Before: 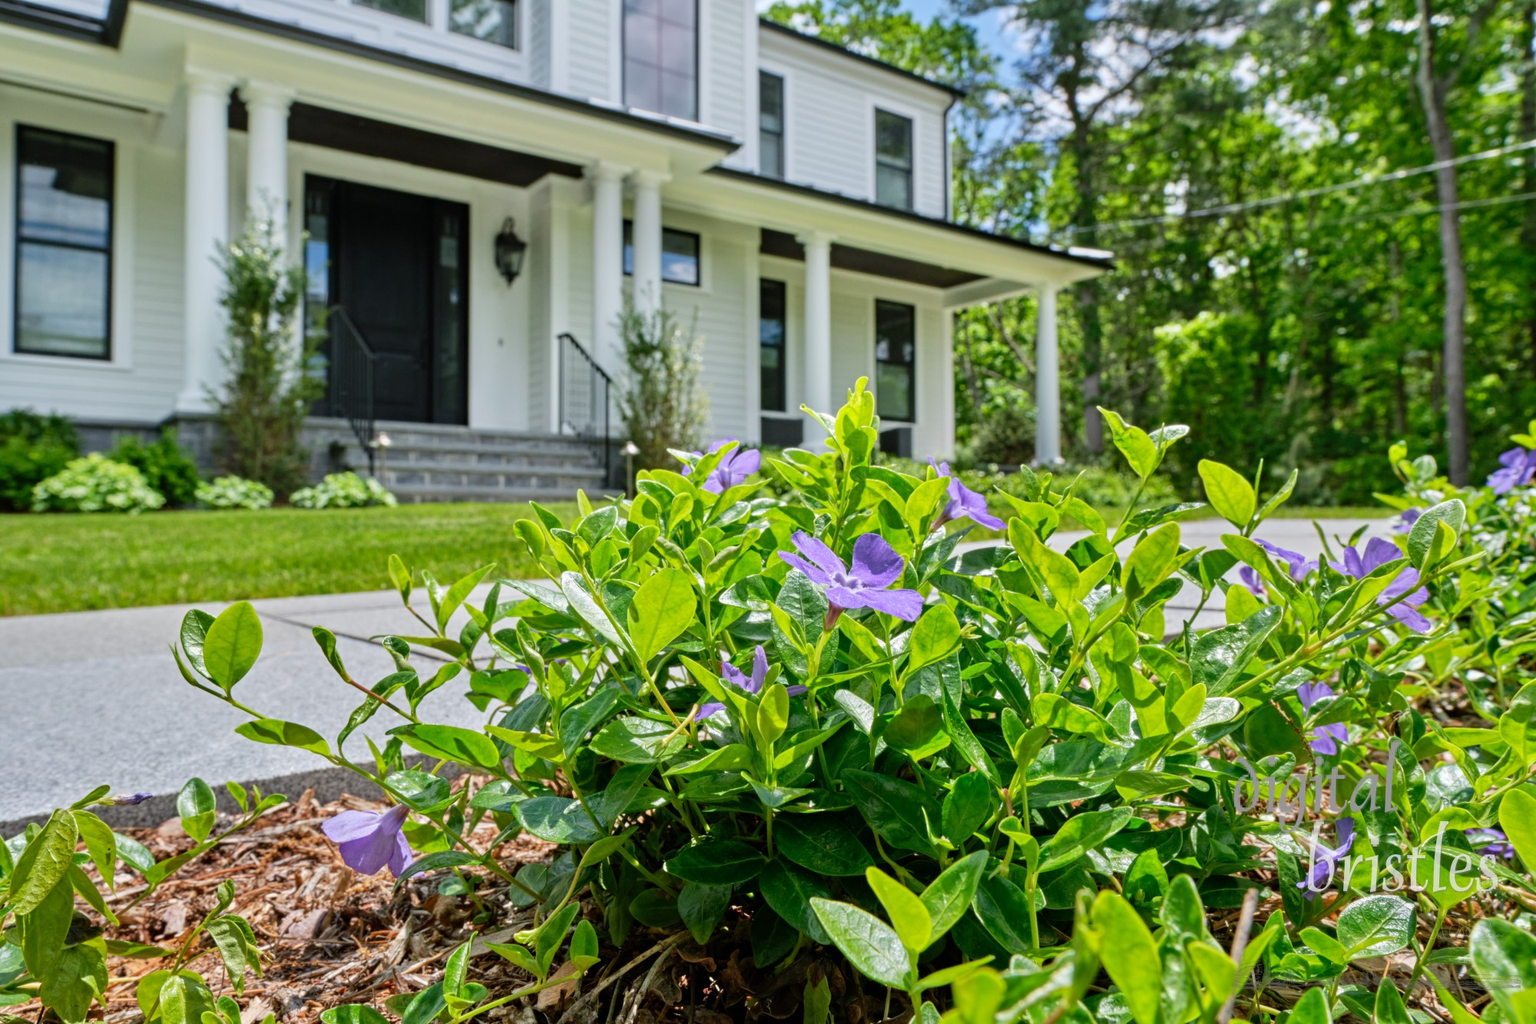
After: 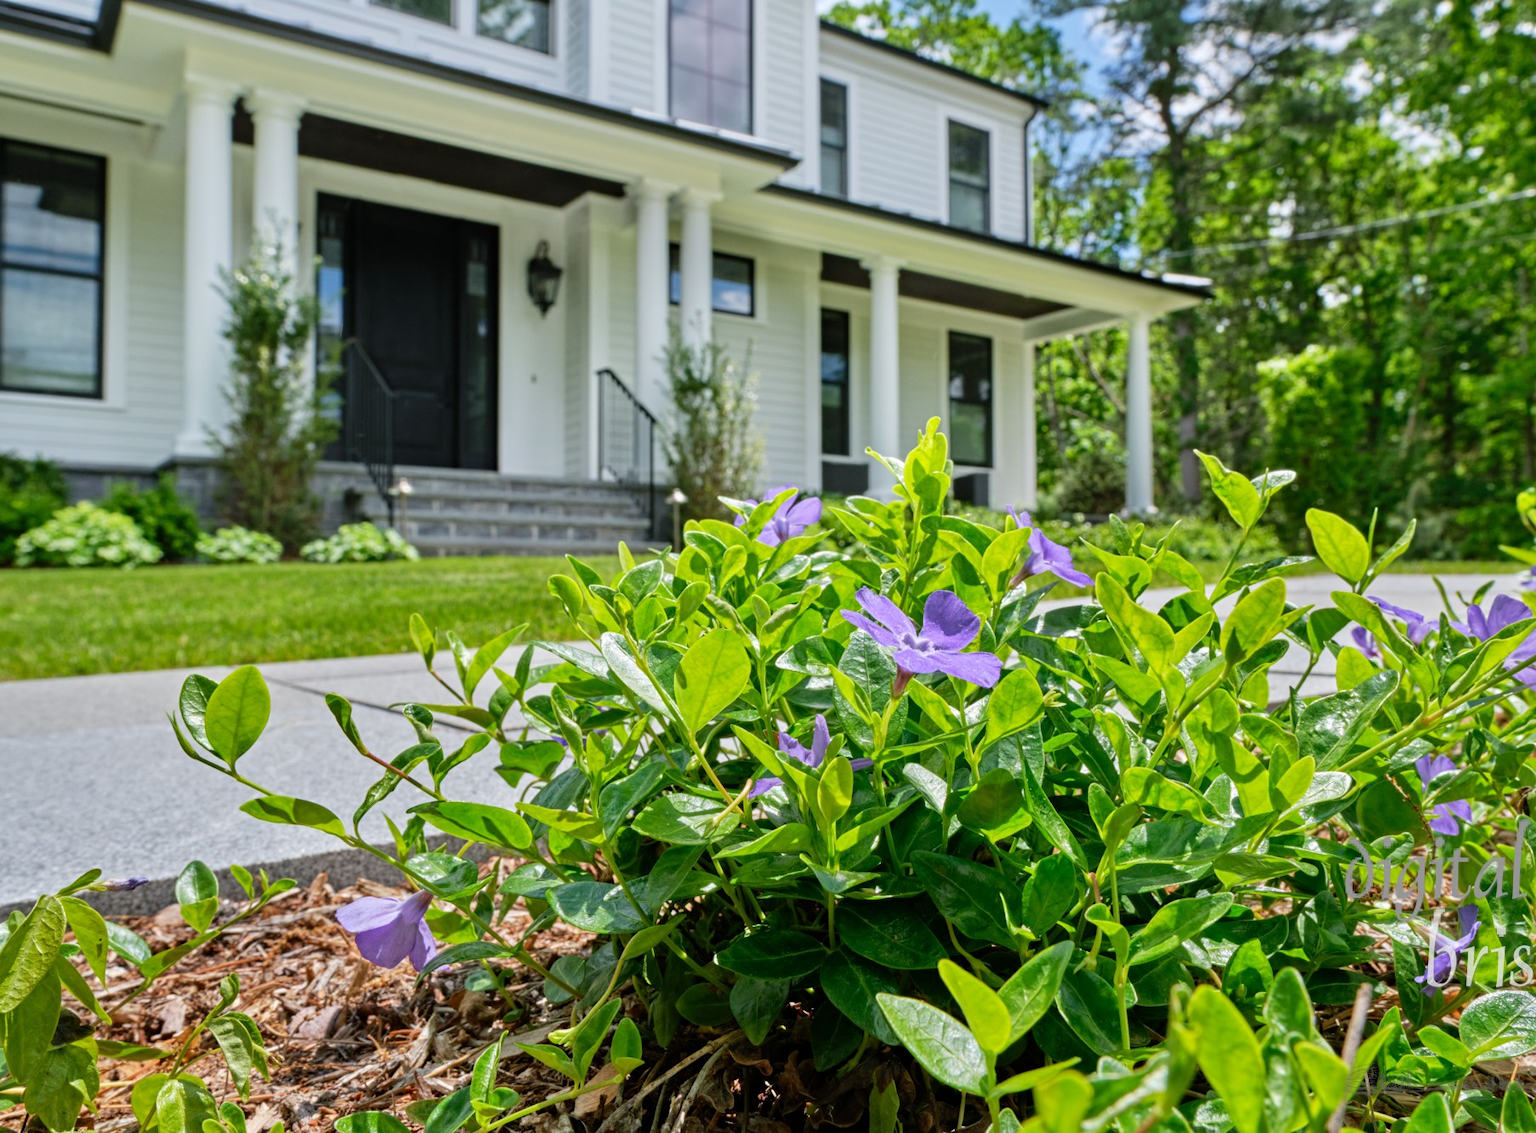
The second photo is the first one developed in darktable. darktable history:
crop and rotate: left 1.231%, right 8.403%
